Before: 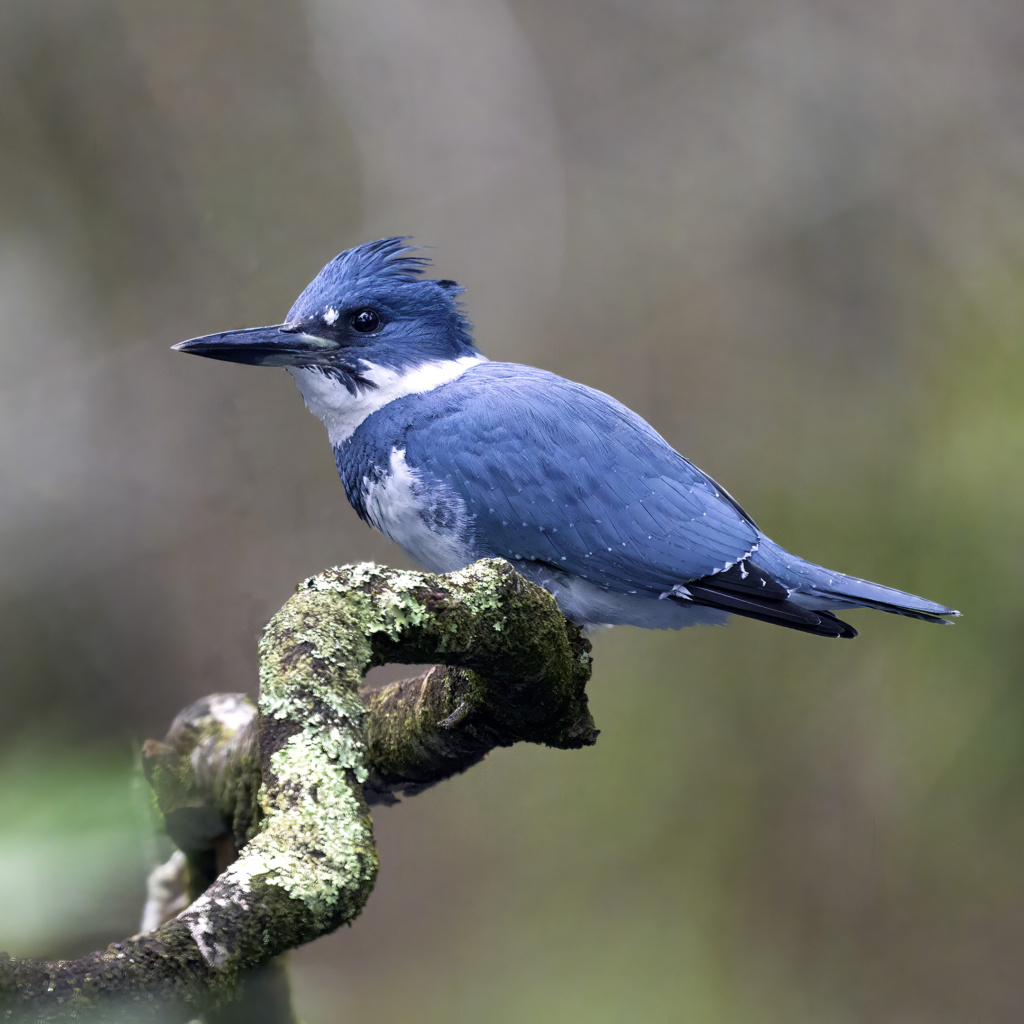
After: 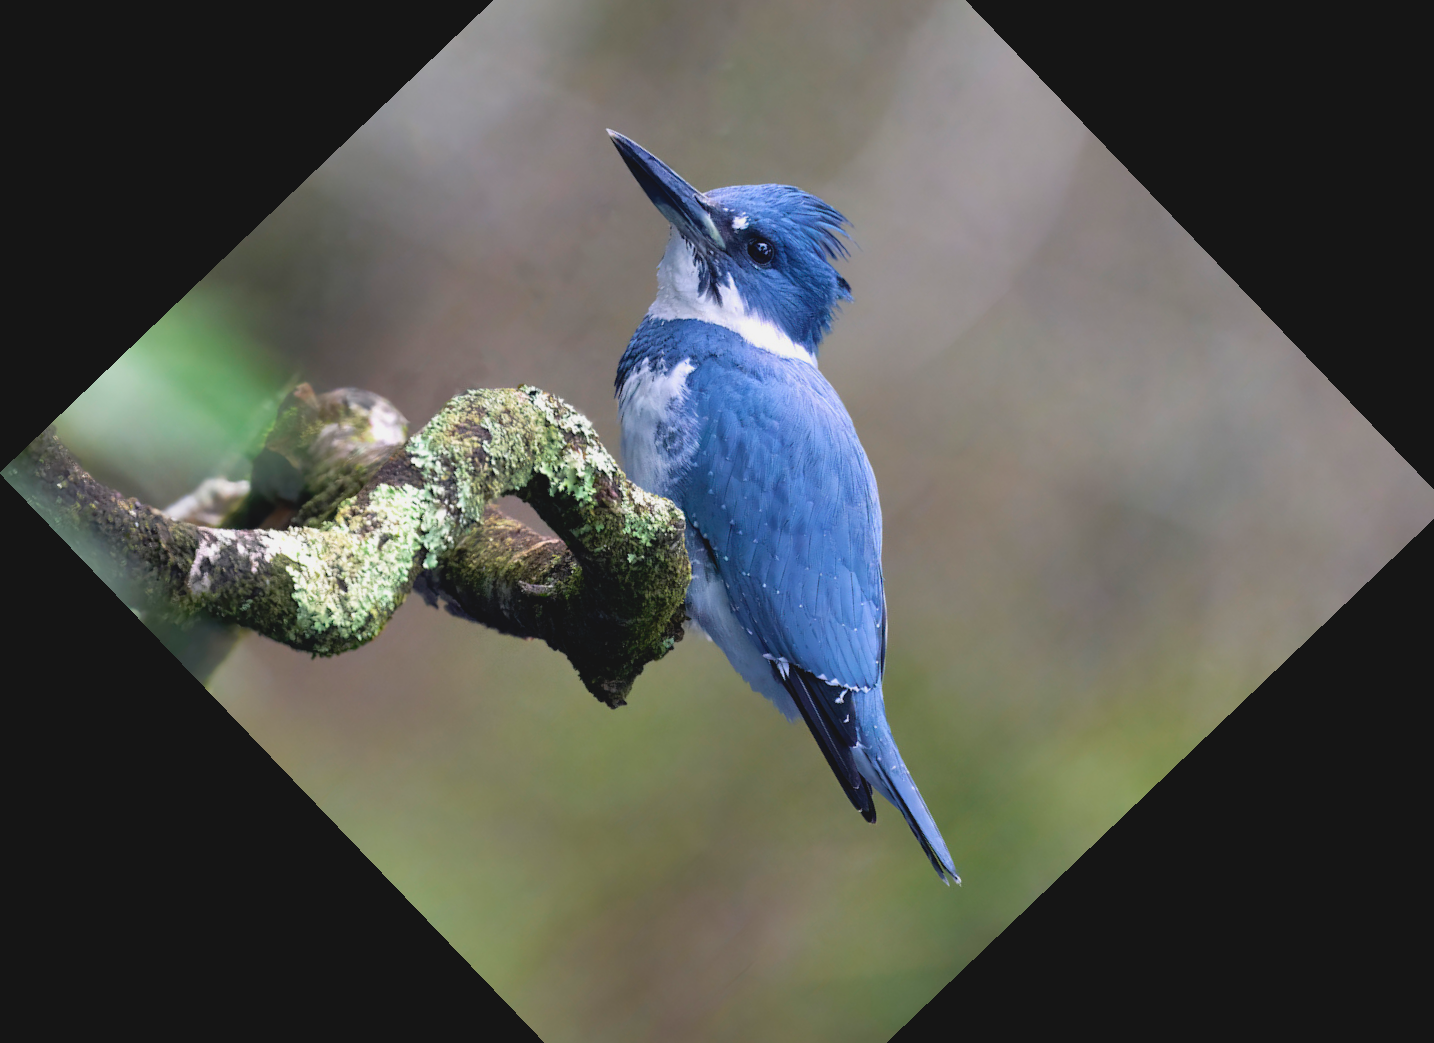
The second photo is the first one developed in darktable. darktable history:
contrast brightness saturation: contrast -0.1, brightness 0.05, saturation 0.08
crop and rotate: angle -46.26°, top 16.234%, right 0.912%, bottom 11.704%
